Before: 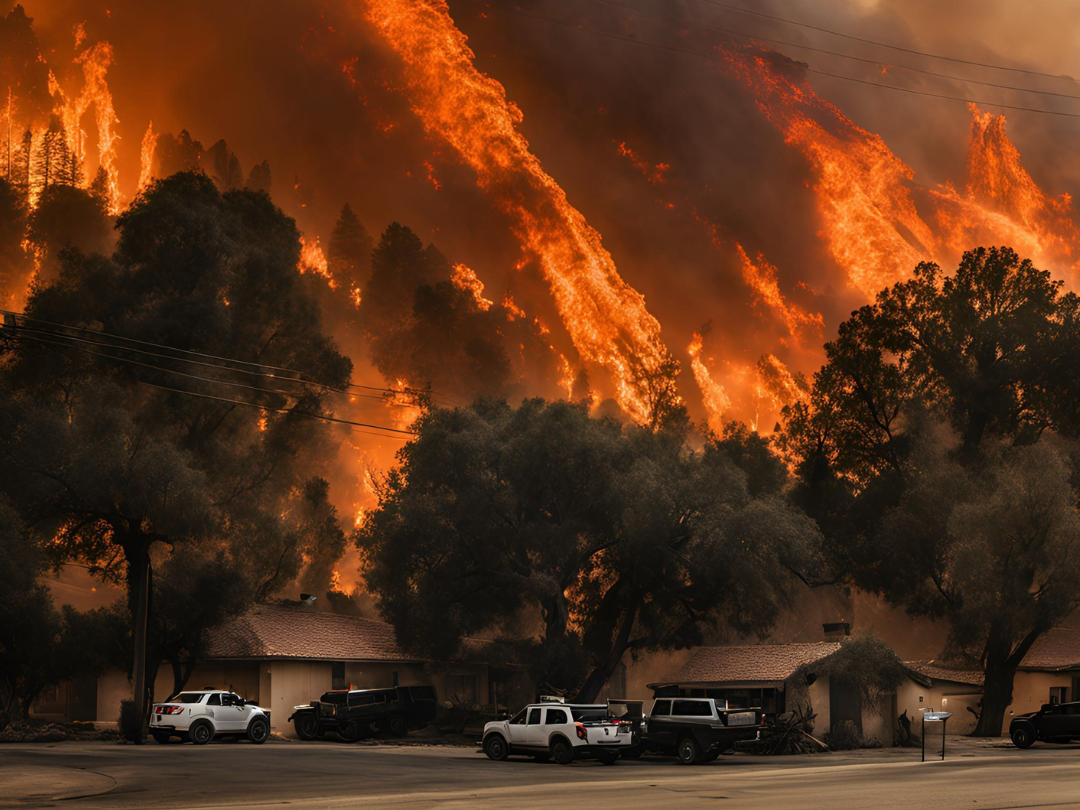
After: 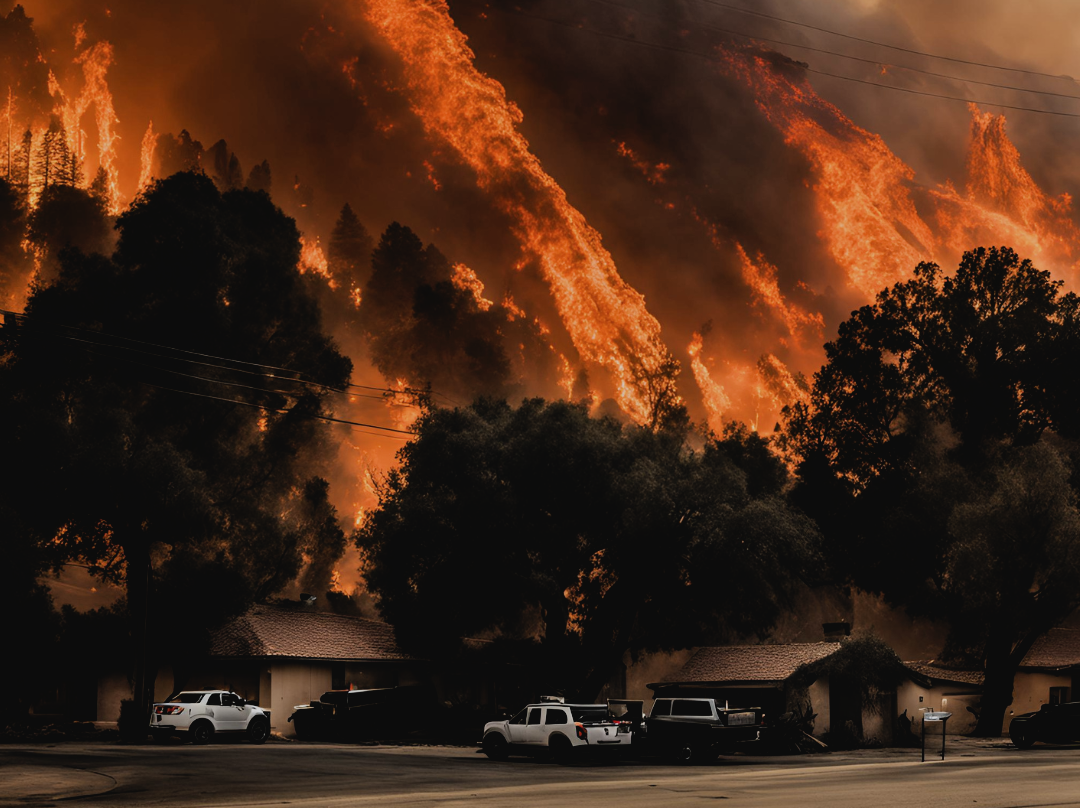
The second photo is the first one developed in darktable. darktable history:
filmic rgb: black relative exposure -5 EV, hardness 2.88, contrast 1.2, highlights saturation mix -30%
crop: top 0.05%, bottom 0.098%
contrast brightness saturation: contrast -0.08, brightness -0.04, saturation -0.11
